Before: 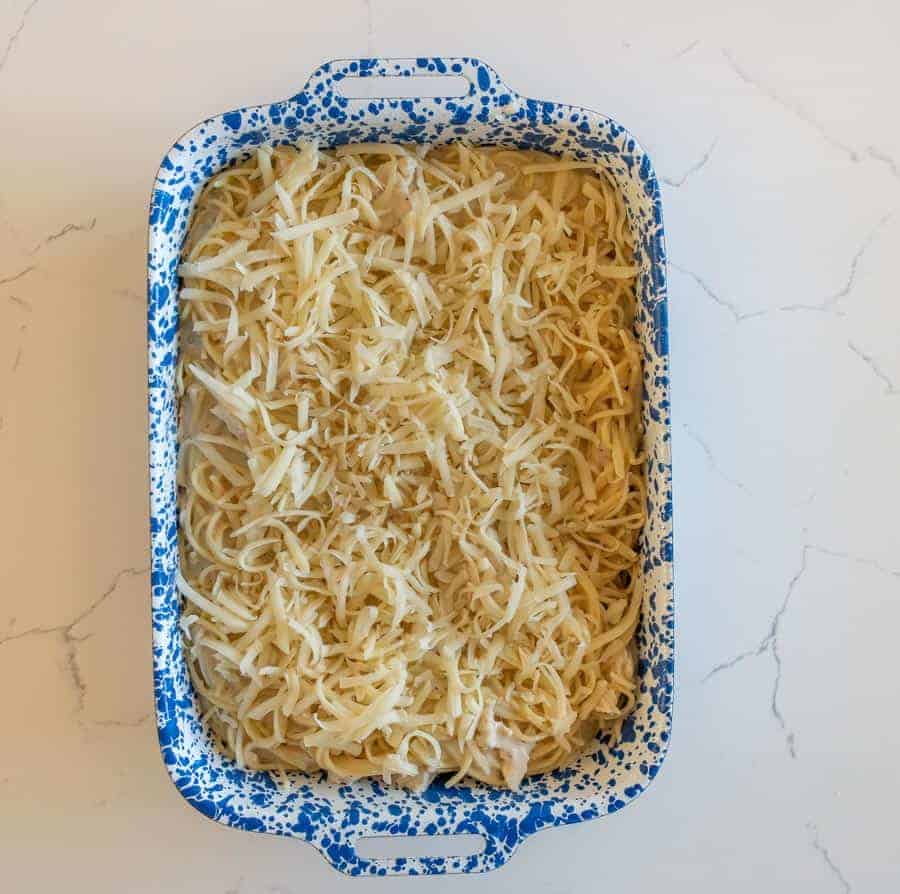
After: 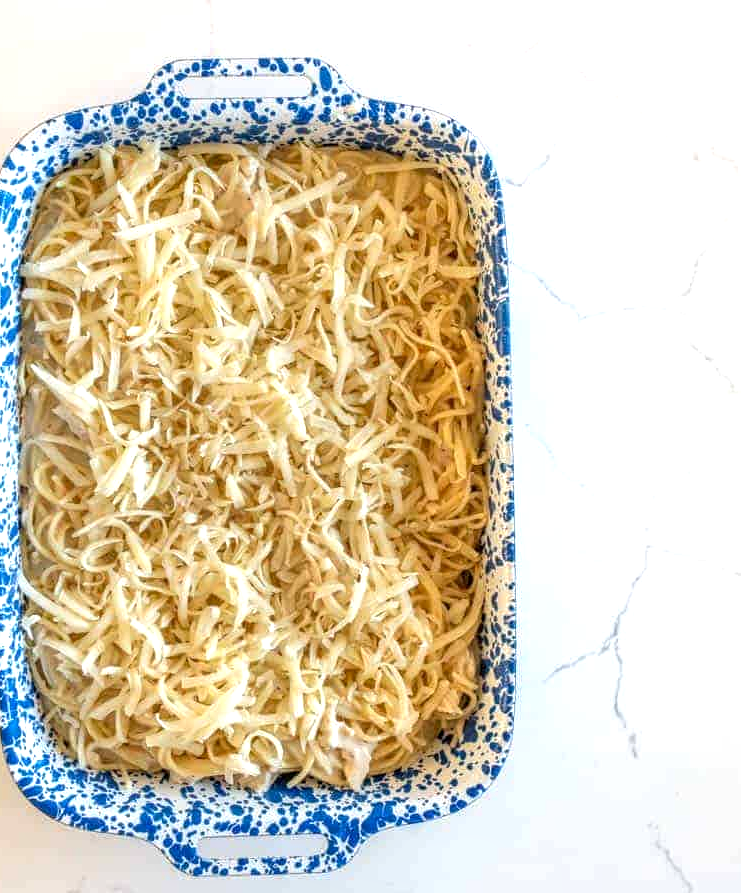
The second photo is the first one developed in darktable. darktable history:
exposure: black level correction 0, exposure 0.692 EV, compensate highlight preservation false
crop: left 17.63%, bottom 0.034%
local contrast: detail 130%
